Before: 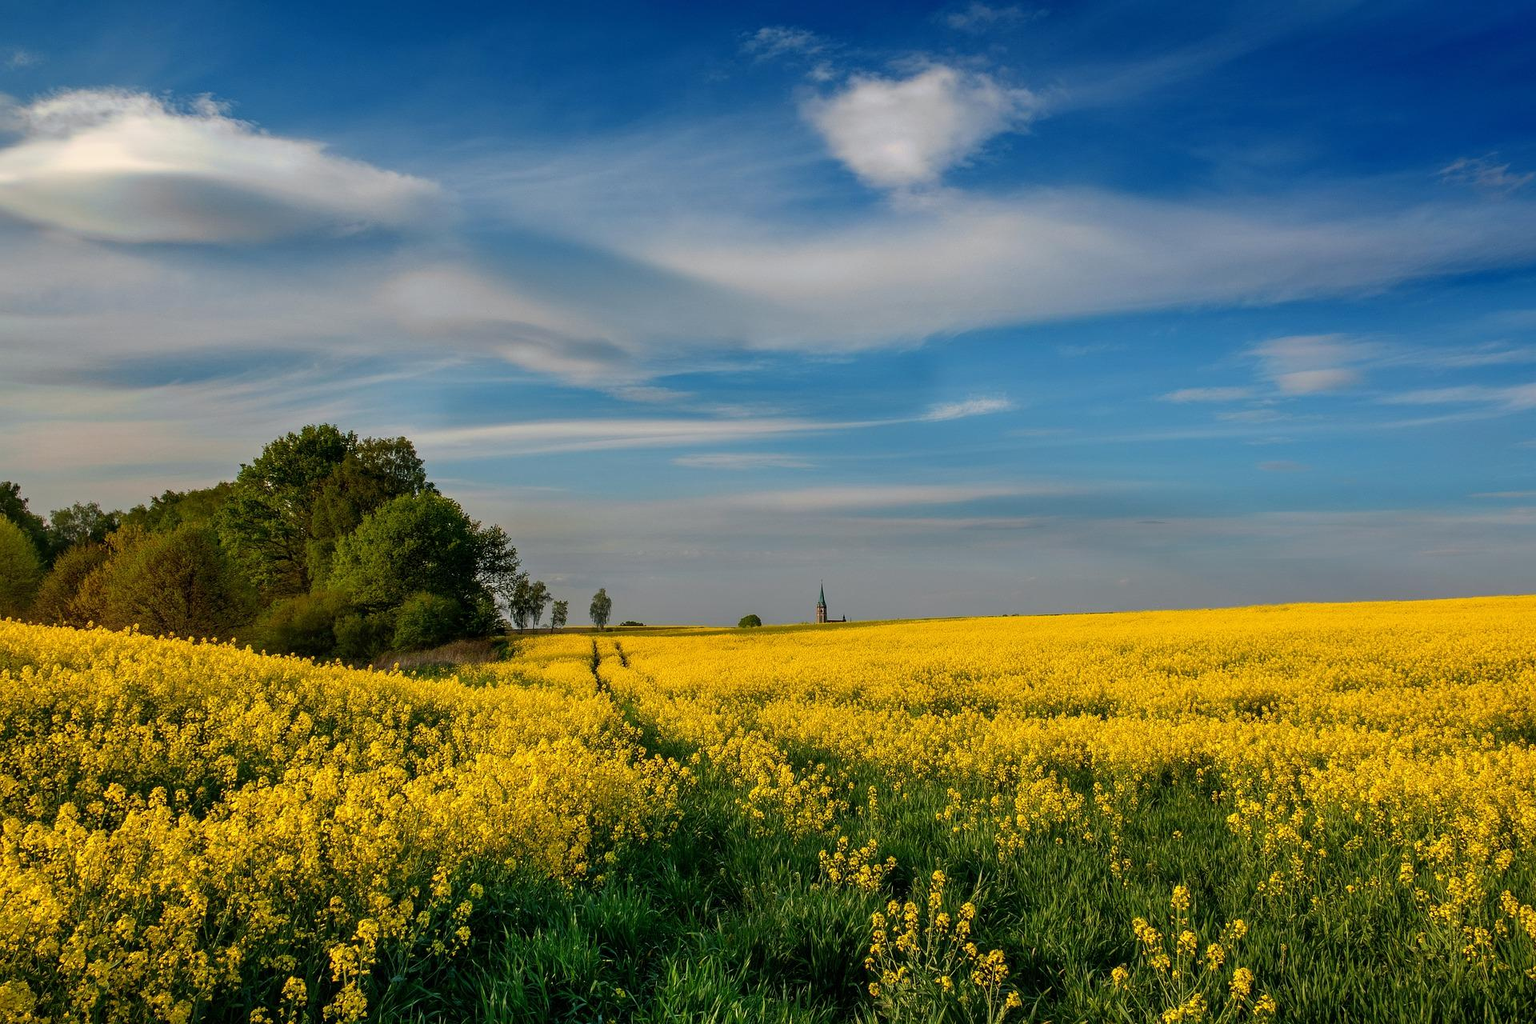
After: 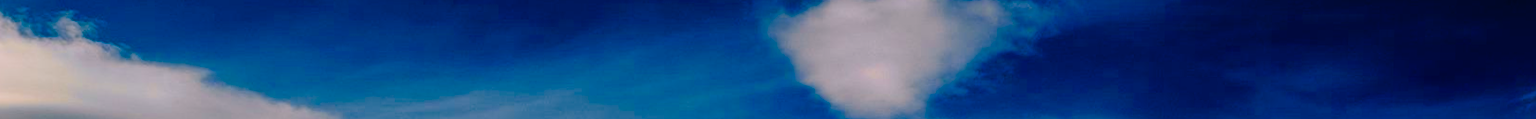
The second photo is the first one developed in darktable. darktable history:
crop and rotate: left 9.644%, top 9.491%, right 6.021%, bottom 80.509%
exposure: black level correction 0.001, compensate highlight preservation false
rotate and perspective: lens shift (vertical) 0.048, lens shift (horizontal) -0.024, automatic cropping off
color balance: lift [1.016, 0.983, 1, 1.017], gamma [0.78, 1.018, 1.043, 0.957], gain [0.786, 1.063, 0.937, 1.017], input saturation 118.26%, contrast 13.43%, contrast fulcrum 21.62%, output saturation 82.76%
tone curve: curves: ch0 [(0, 0) (0.739, 0.837) (1, 1)]; ch1 [(0, 0) (0.226, 0.261) (0.383, 0.397) (0.462, 0.473) (0.498, 0.502) (0.521, 0.52) (0.578, 0.57) (1, 1)]; ch2 [(0, 0) (0.438, 0.456) (0.5, 0.5) (0.547, 0.557) (0.597, 0.58) (0.629, 0.603) (1, 1)], color space Lab, independent channels, preserve colors none
color balance rgb: perceptual saturation grading › global saturation 20%, perceptual saturation grading › highlights -25%, perceptual saturation grading › shadows 50%
filmic rgb: black relative exposure -4.4 EV, white relative exposure 5 EV, threshold 3 EV, hardness 2.23, latitude 40.06%, contrast 1.15, highlights saturation mix 10%, shadows ↔ highlights balance 1.04%, preserve chrominance RGB euclidean norm (legacy), color science v4 (2020), enable highlight reconstruction true
